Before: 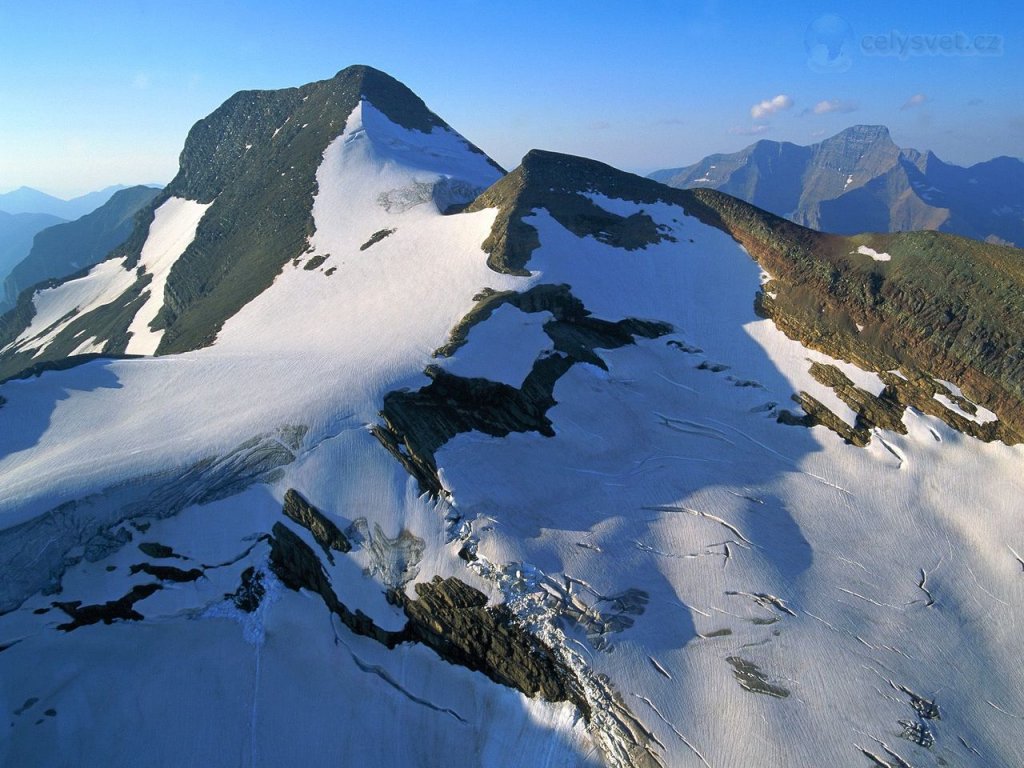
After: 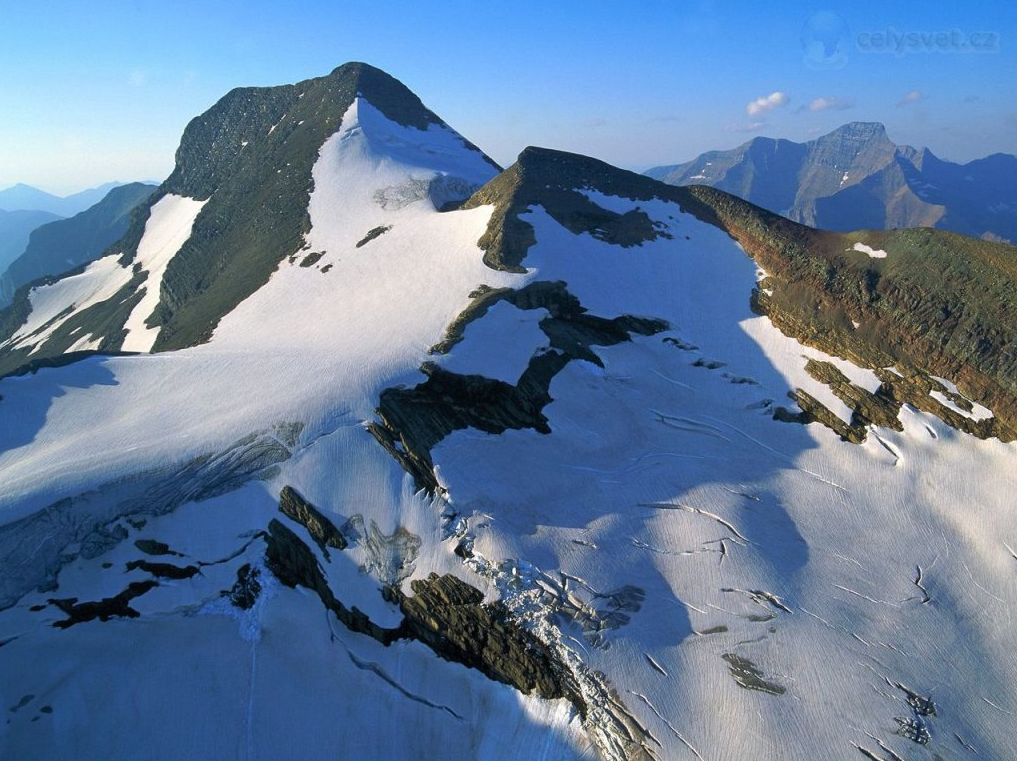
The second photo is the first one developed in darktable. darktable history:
tone curve: curves: ch0 [(0, 0) (0.003, 0.003) (0.011, 0.011) (0.025, 0.025) (0.044, 0.044) (0.069, 0.068) (0.1, 0.098) (0.136, 0.134) (0.177, 0.175) (0.224, 0.221) (0.277, 0.273) (0.335, 0.331) (0.399, 0.394) (0.468, 0.462) (0.543, 0.543) (0.623, 0.623) (0.709, 0.709) (0.801, 0.801) (0.898, 0.898) (1, 1)], preserve colors none
crop: left 0.434%, top 0.485%, right 0.244%, bottom 0.386%
